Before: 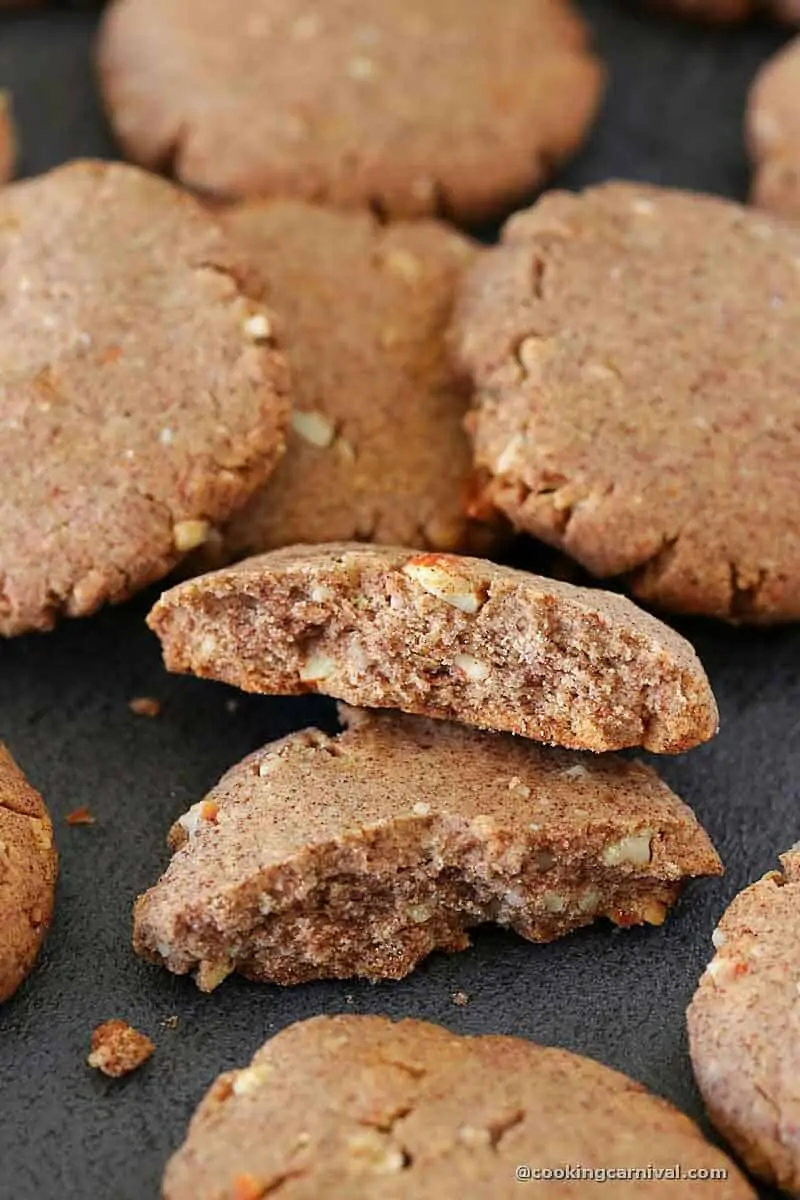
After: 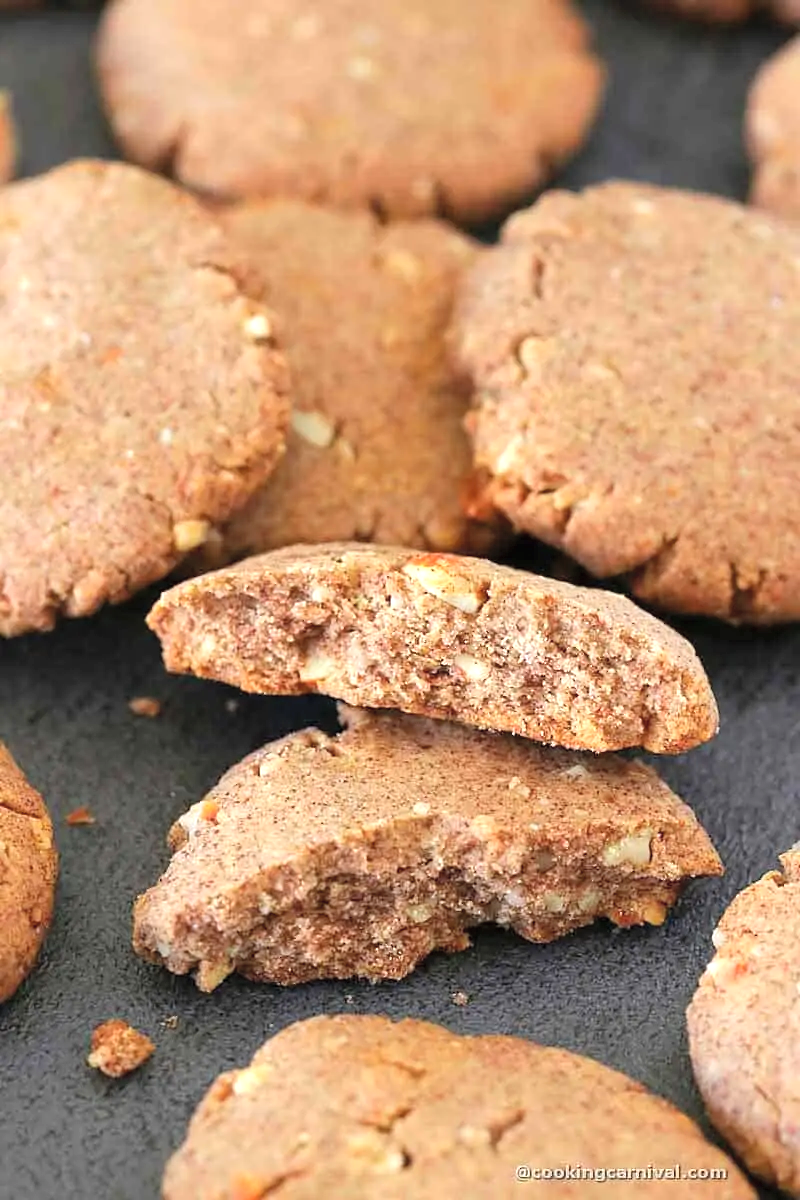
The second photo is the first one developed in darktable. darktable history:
contrast brightness saturation: brightness 0.133
exposure: exposure 0.553 EV, compensate exposure bias true, compensate highlight preservation false
